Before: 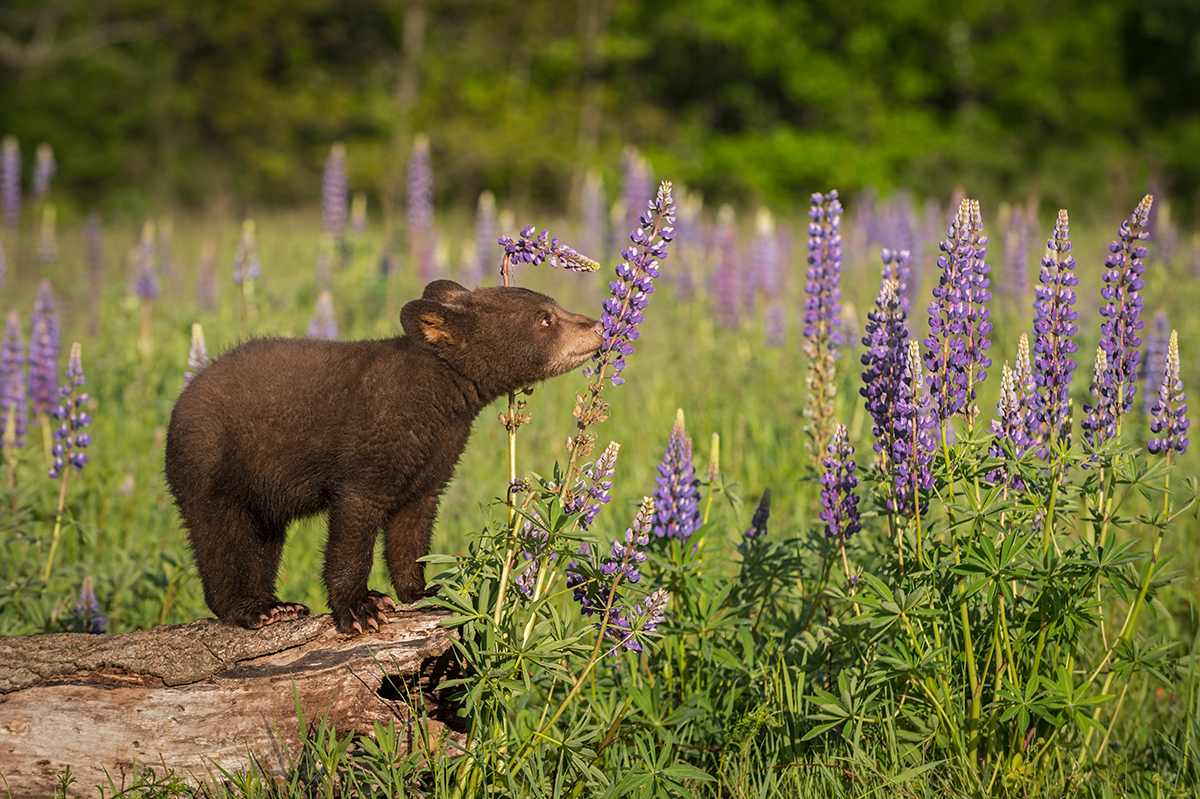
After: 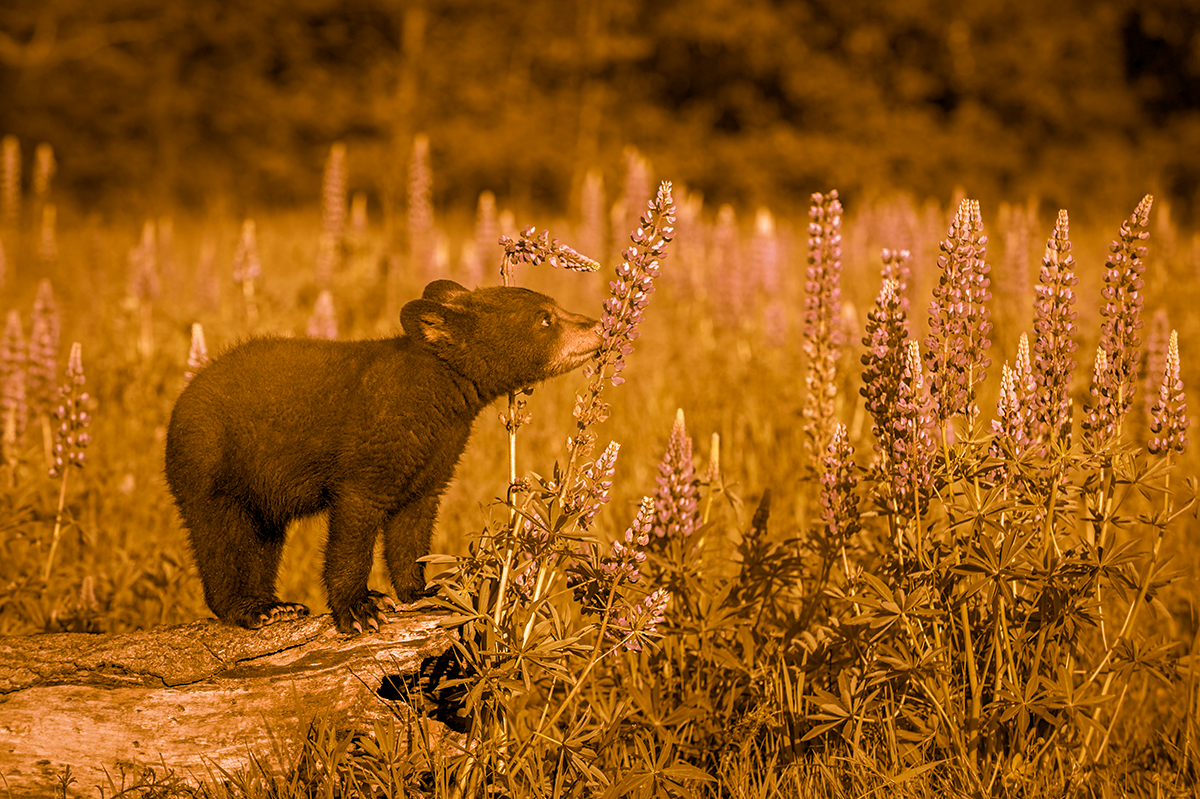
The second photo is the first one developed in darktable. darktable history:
split-toning: shadows › hue 26°, shadows › saturation 0.92, highlights › hue 40°, highlights › saturation 0.92, balance -63, compress 0%
color correction: highlights a* 9.03, highlights b* 8.71, shadows a* 40, shadows b* 40, saturation 0.8
